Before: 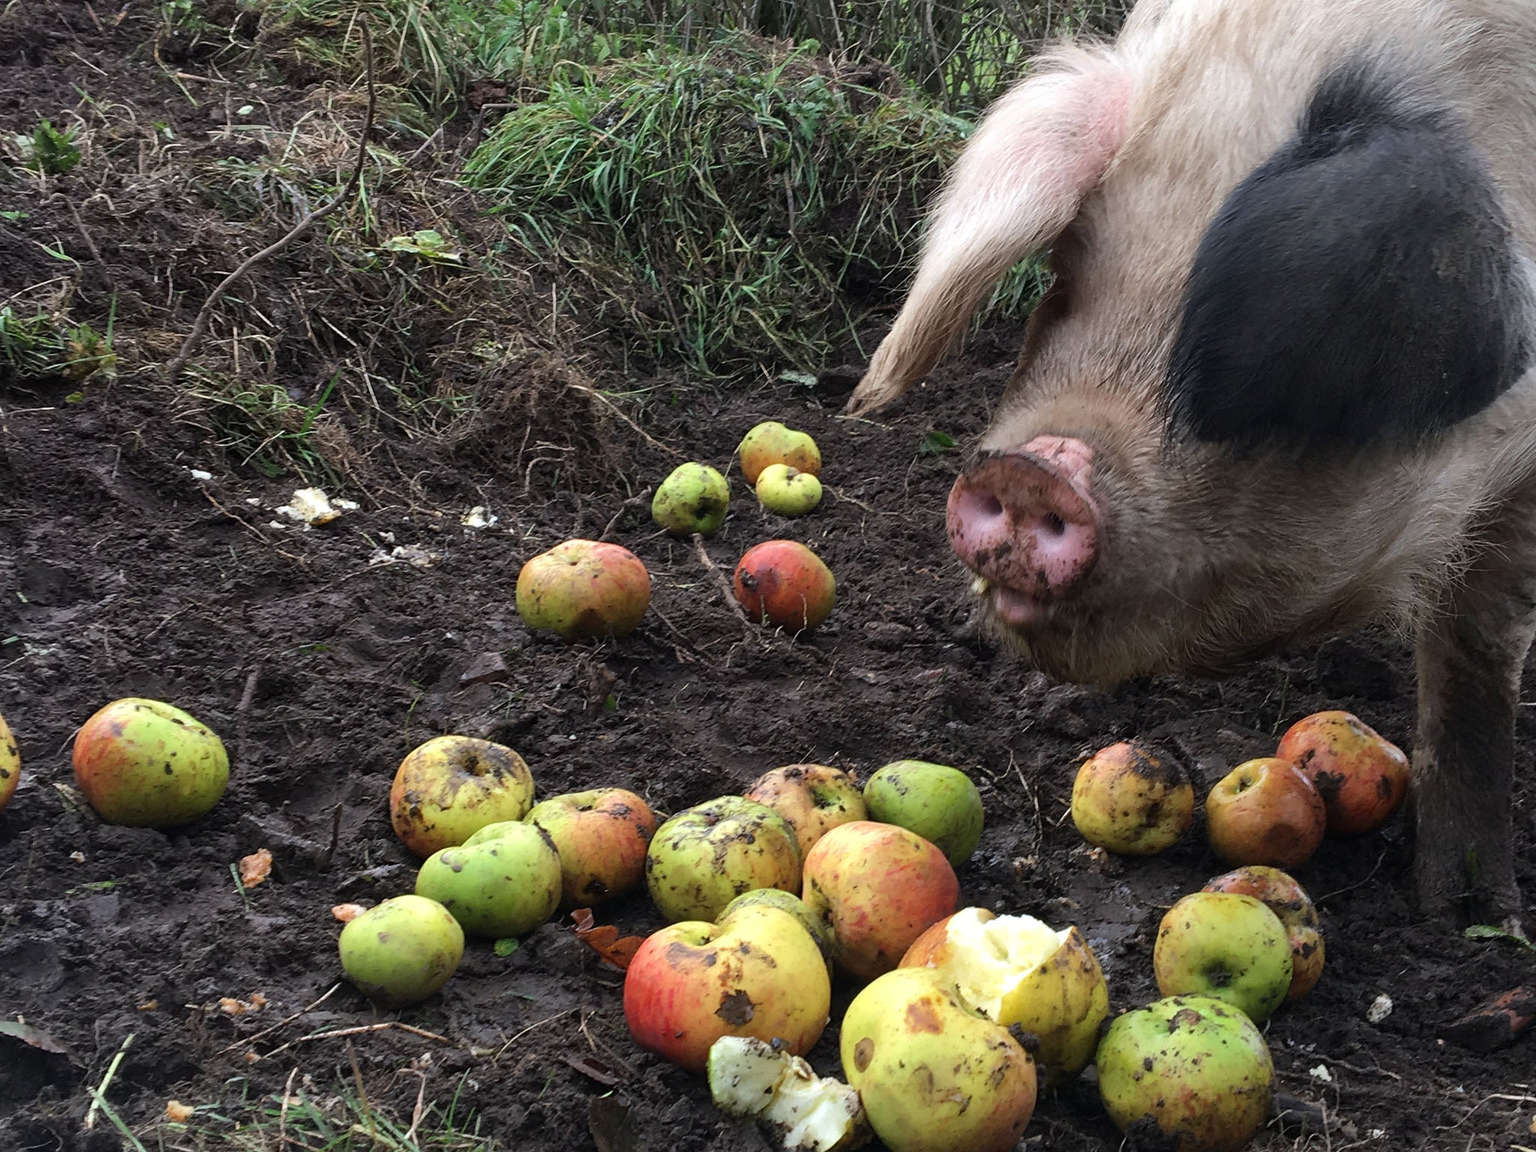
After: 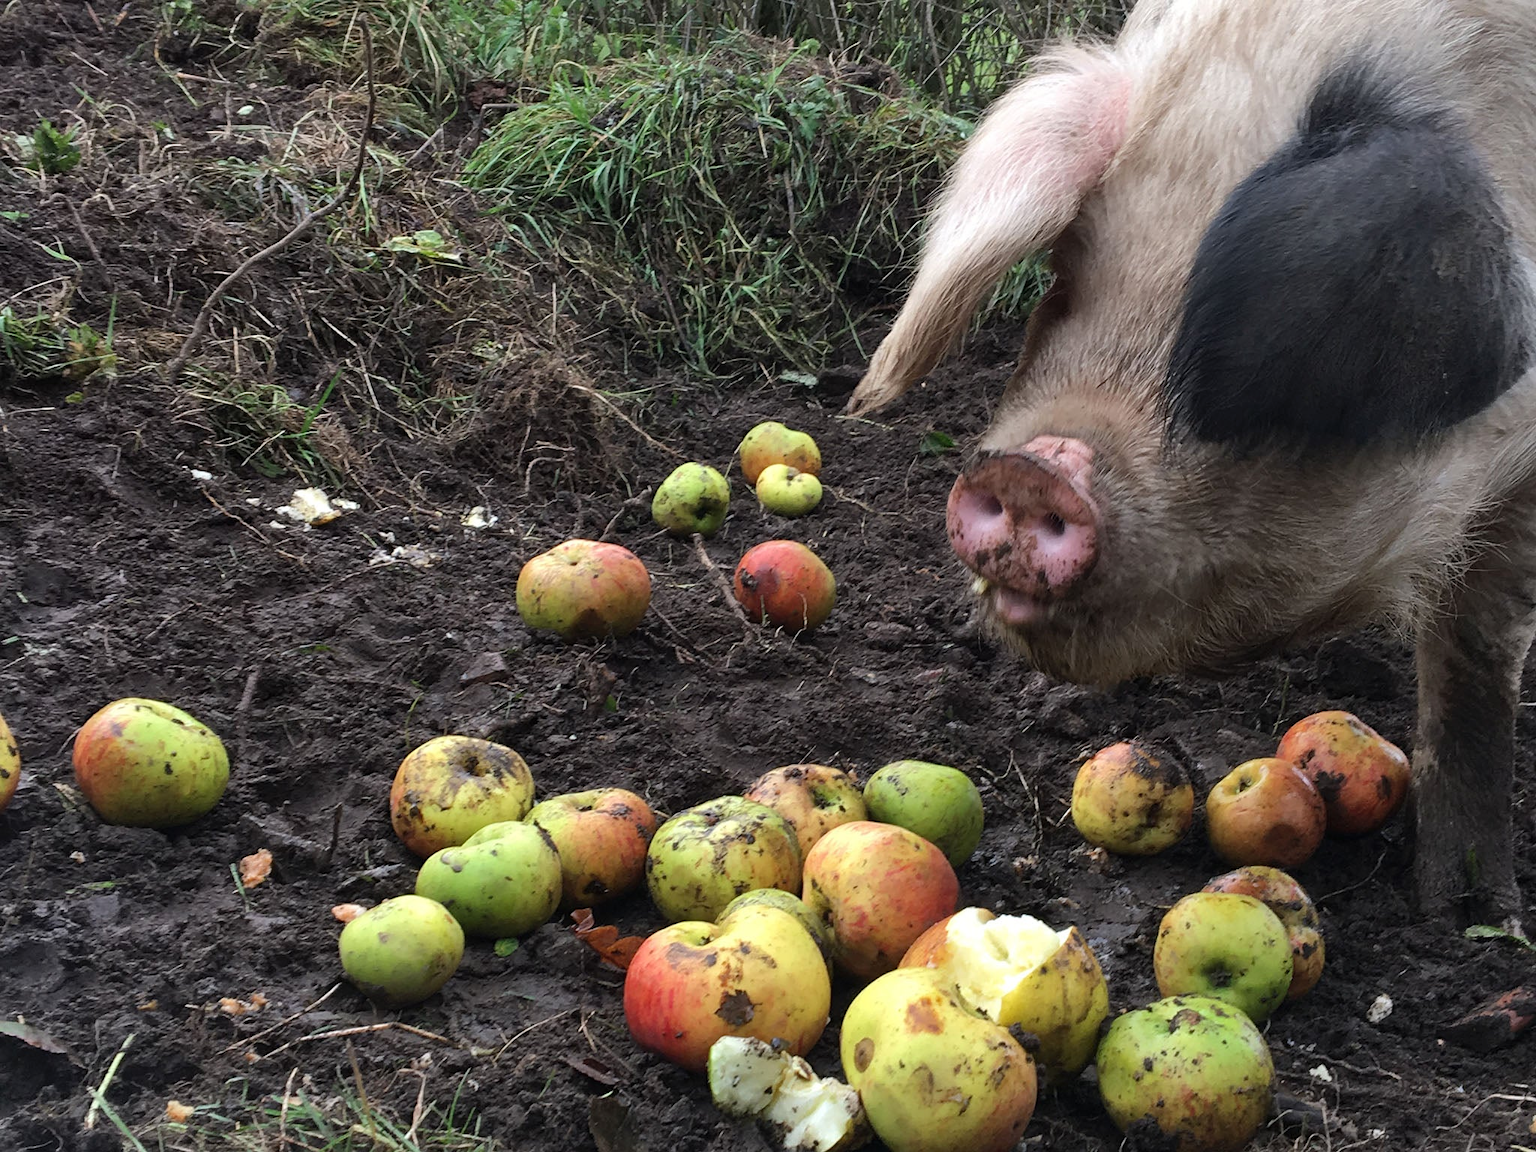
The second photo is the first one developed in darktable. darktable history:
shadows and highlights: shadows 29.69, highlights -30.27, low approximation 0.01, soften with gaussian
